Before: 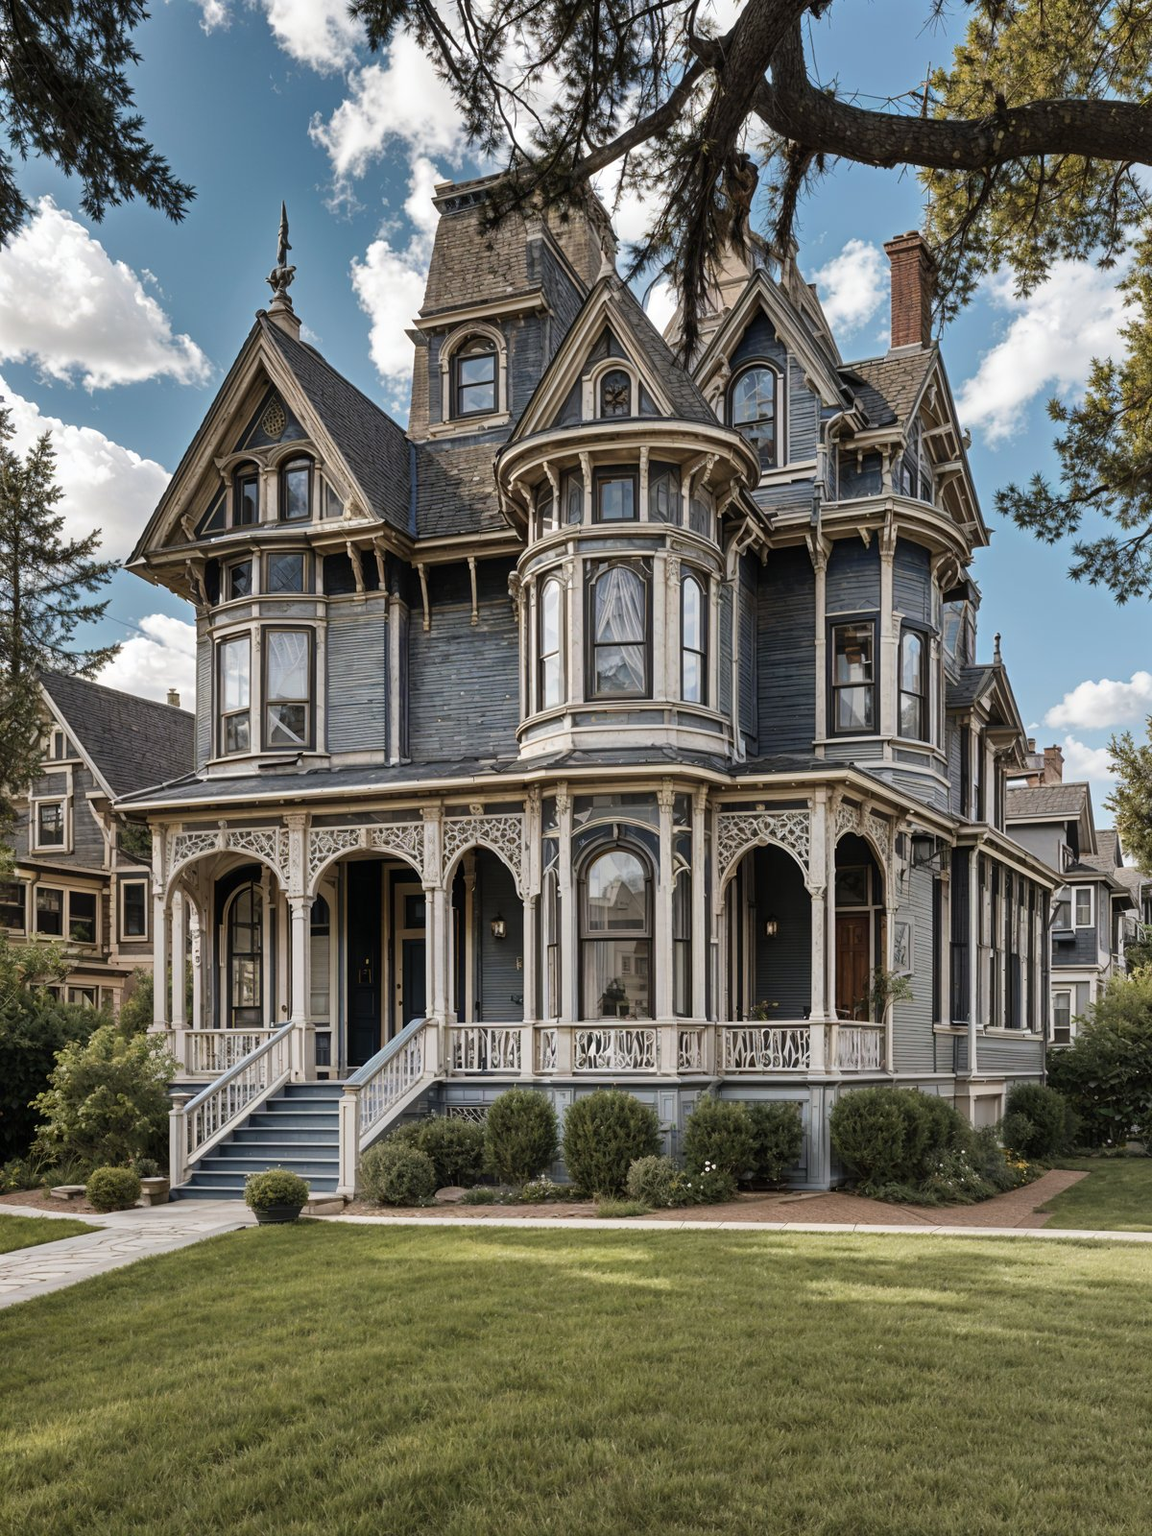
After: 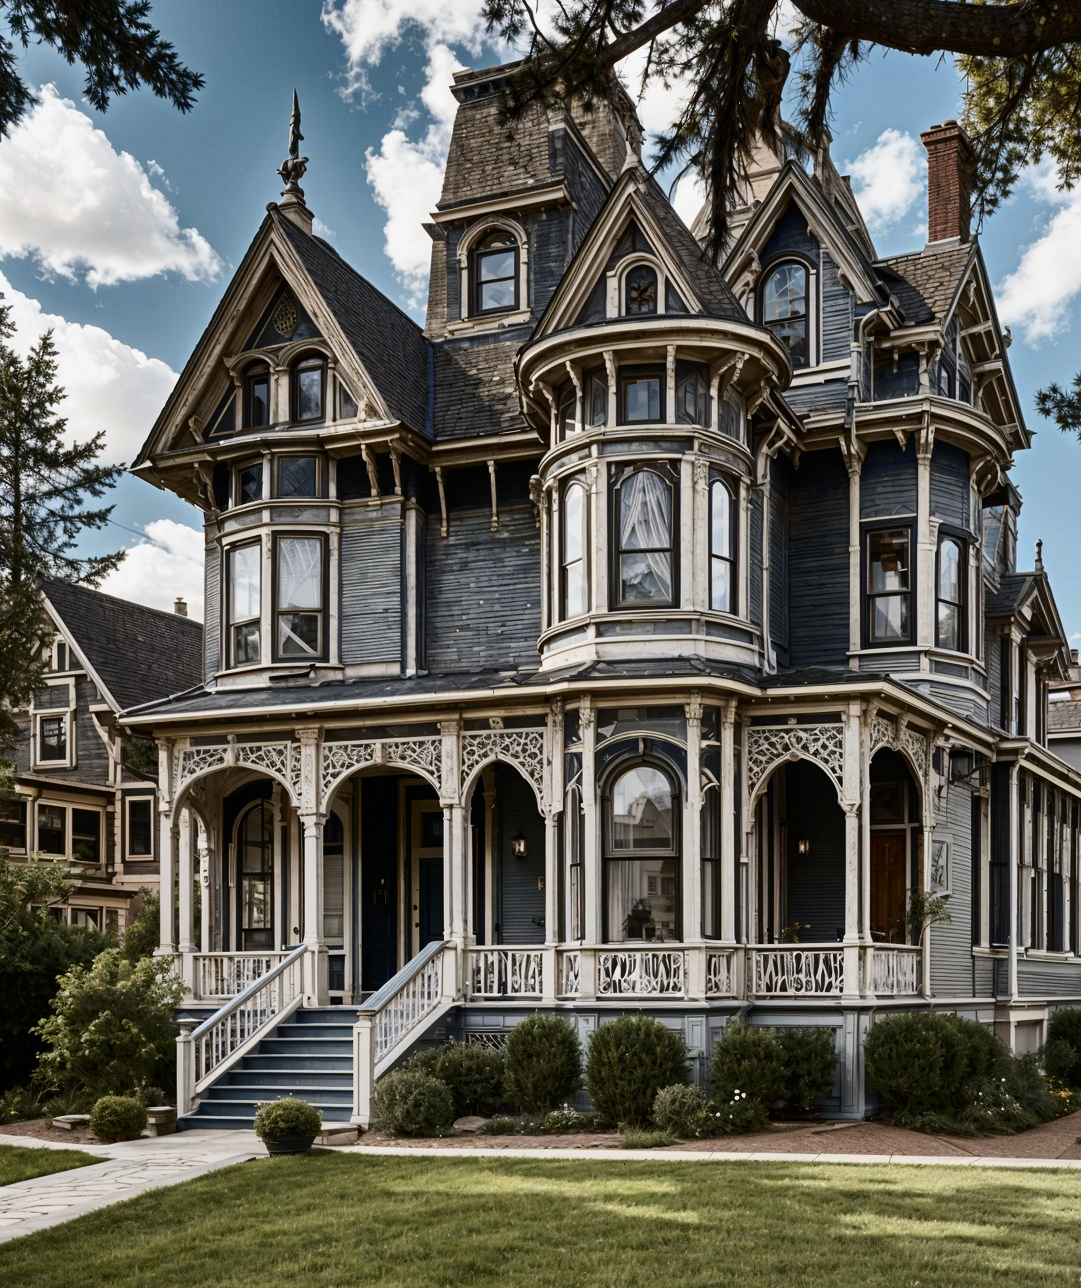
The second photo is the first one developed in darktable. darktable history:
crop: top 7.501%, right 9.876%, bottom 11.991%
contrast brightness saturation: contrast 0.285
exposure: exposure -0.267 EV, compensate highlight preservation false
